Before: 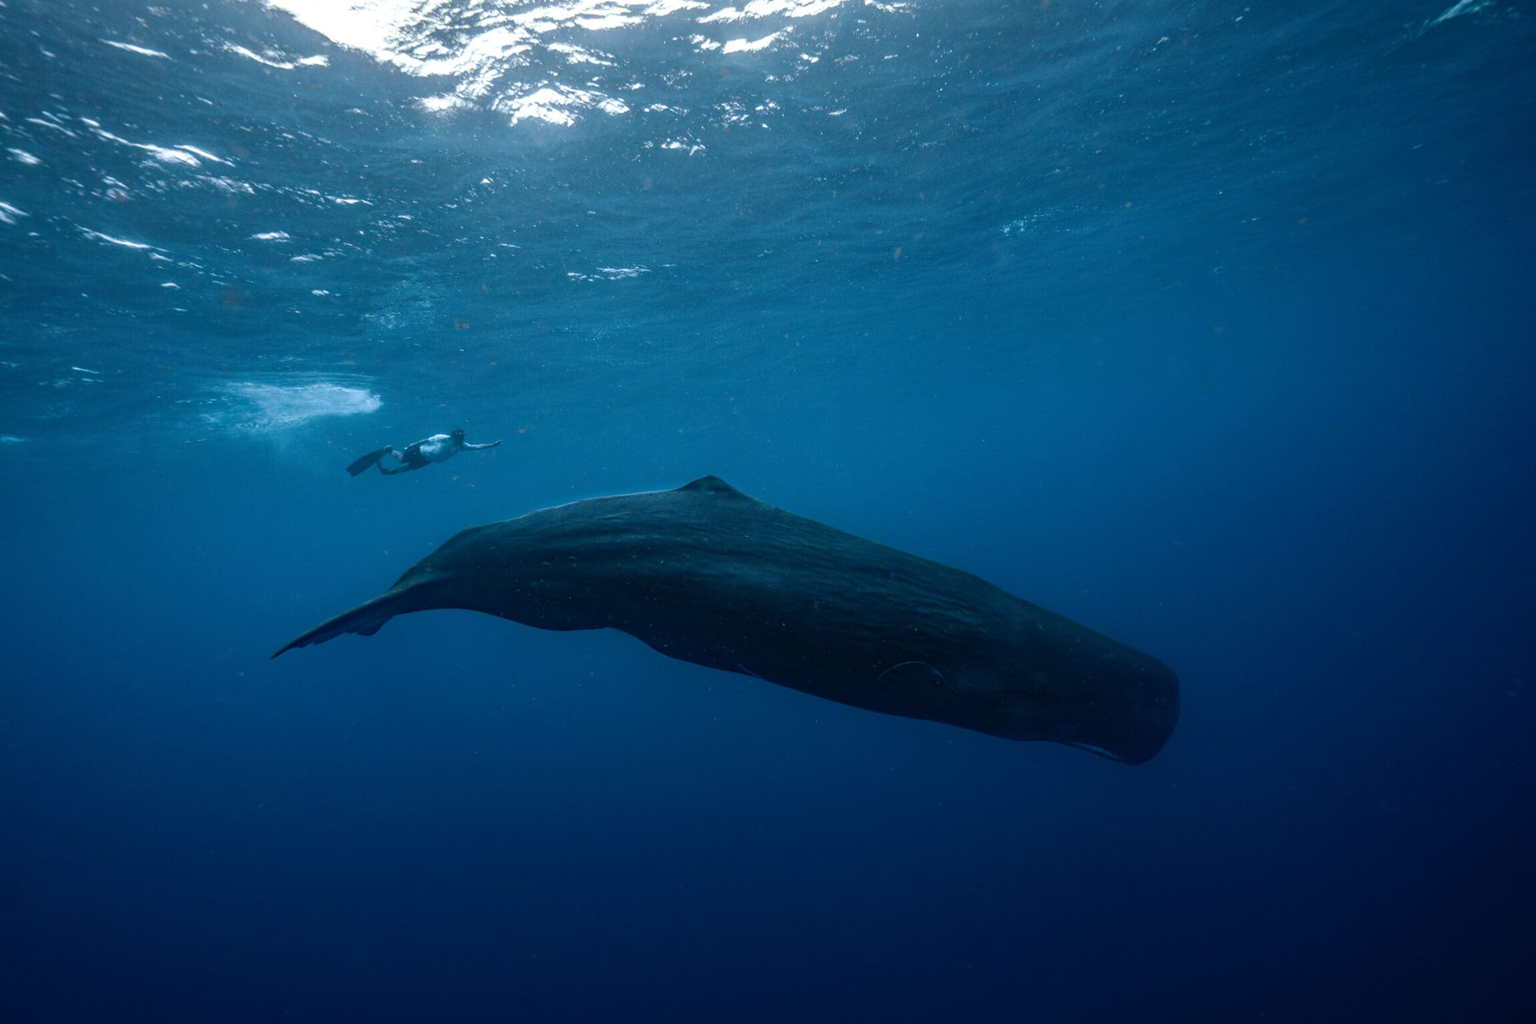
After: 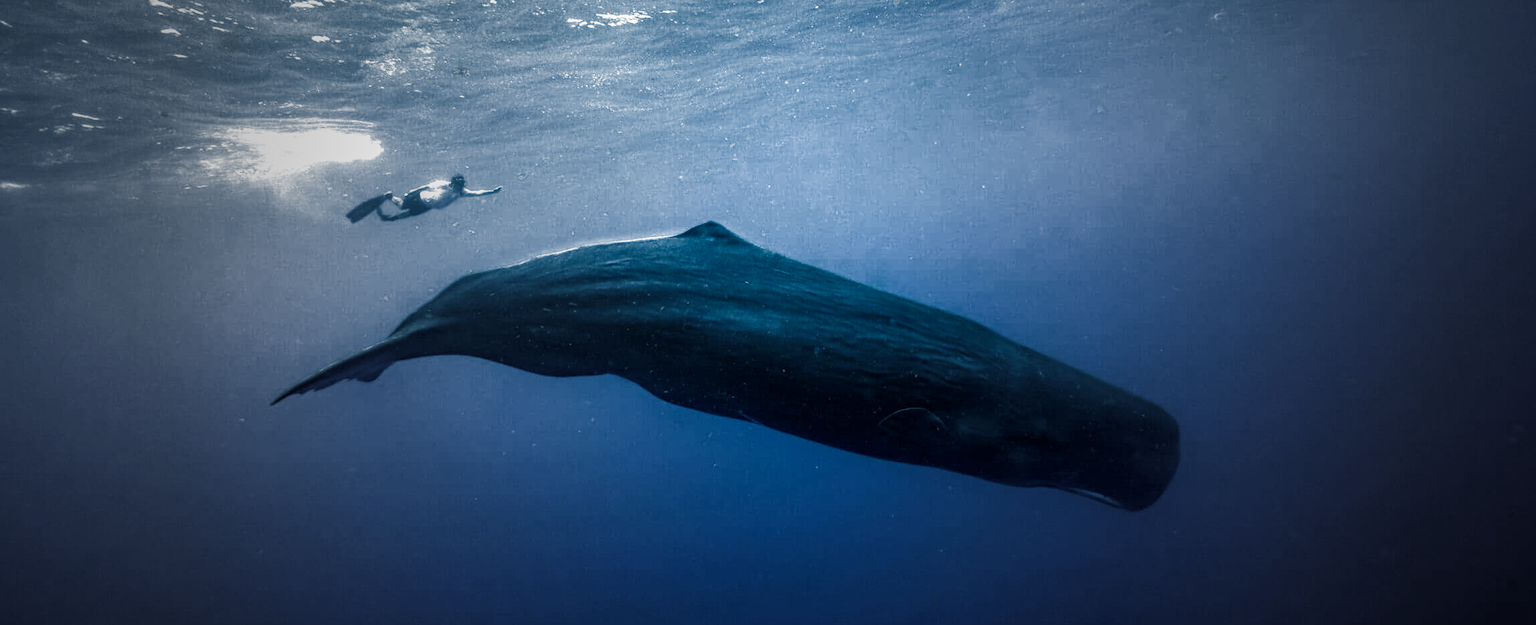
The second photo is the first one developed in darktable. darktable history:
contrast brightness saturation: contrast 0.04, saturation 0.16
filmic rgb: black relative exposure -8 EV, white relative exposure 2.34 EV, hardness 6.51, preserve chrominance RGB euclidean norm (legacy), color science v4 (2020)
crop and rotate: top 24.808%, bottom 14.01%
vignetting: fall-off start 16.02%, fall-off radius 100.18%, brightness -0.575, center (0.039, -0.088), width/height ratio 0.723
exposure: black level correction 0, exposure 0.499 EV, compensate highlight preservation false
local contrast: highlights 2%, shadows 2%, detail 134%
